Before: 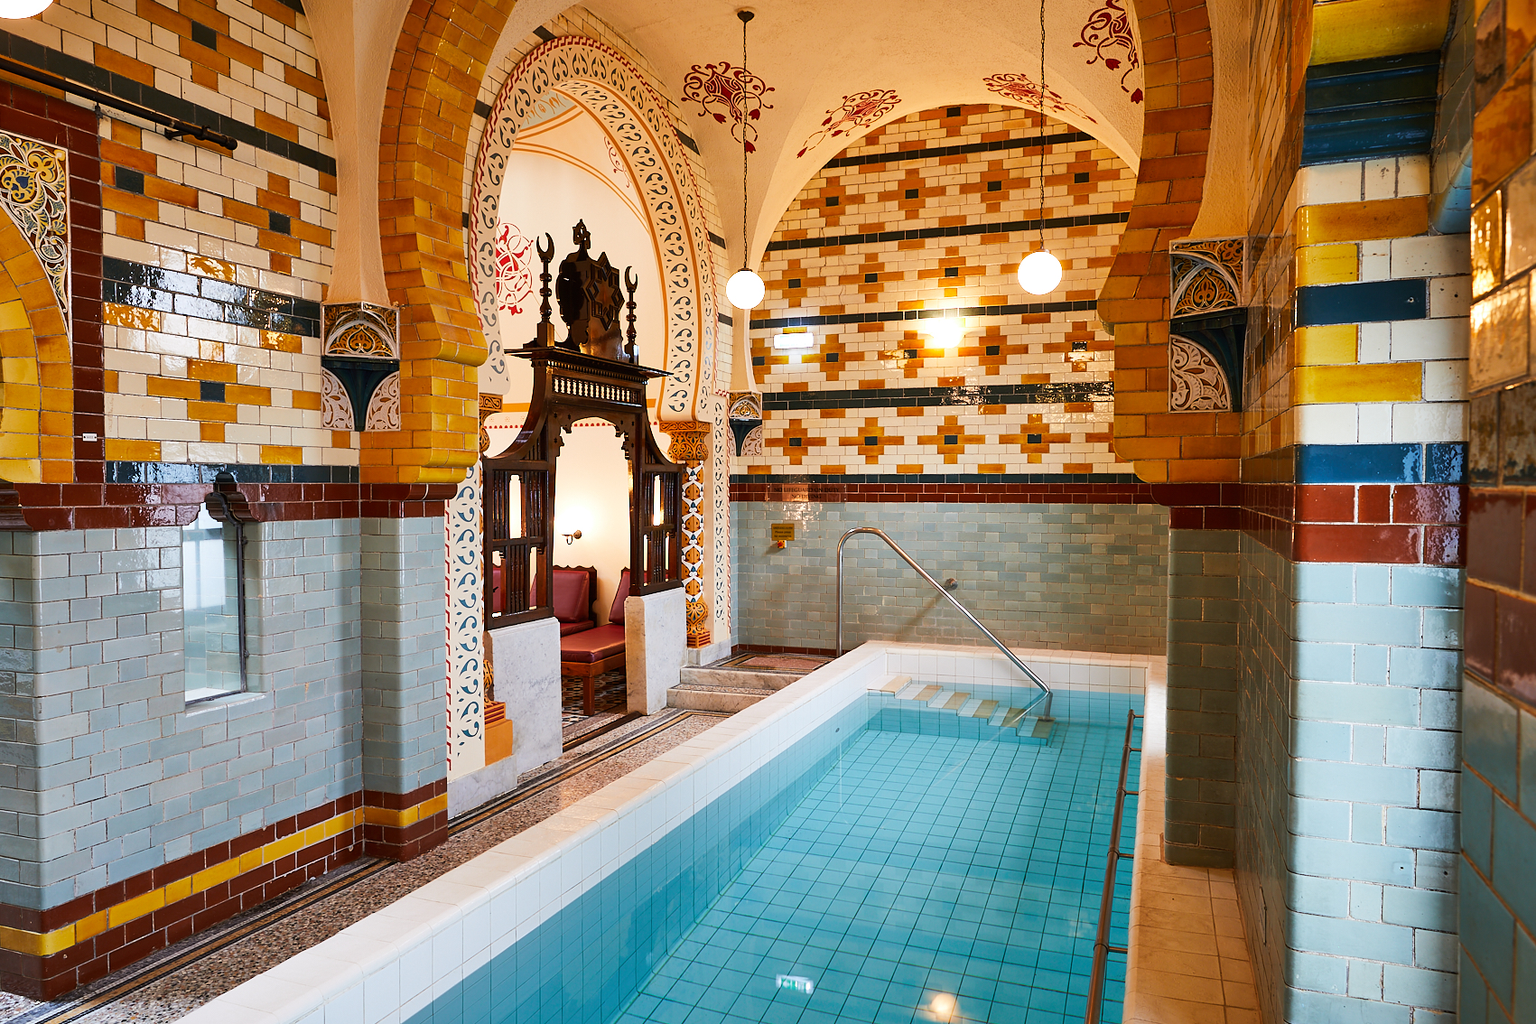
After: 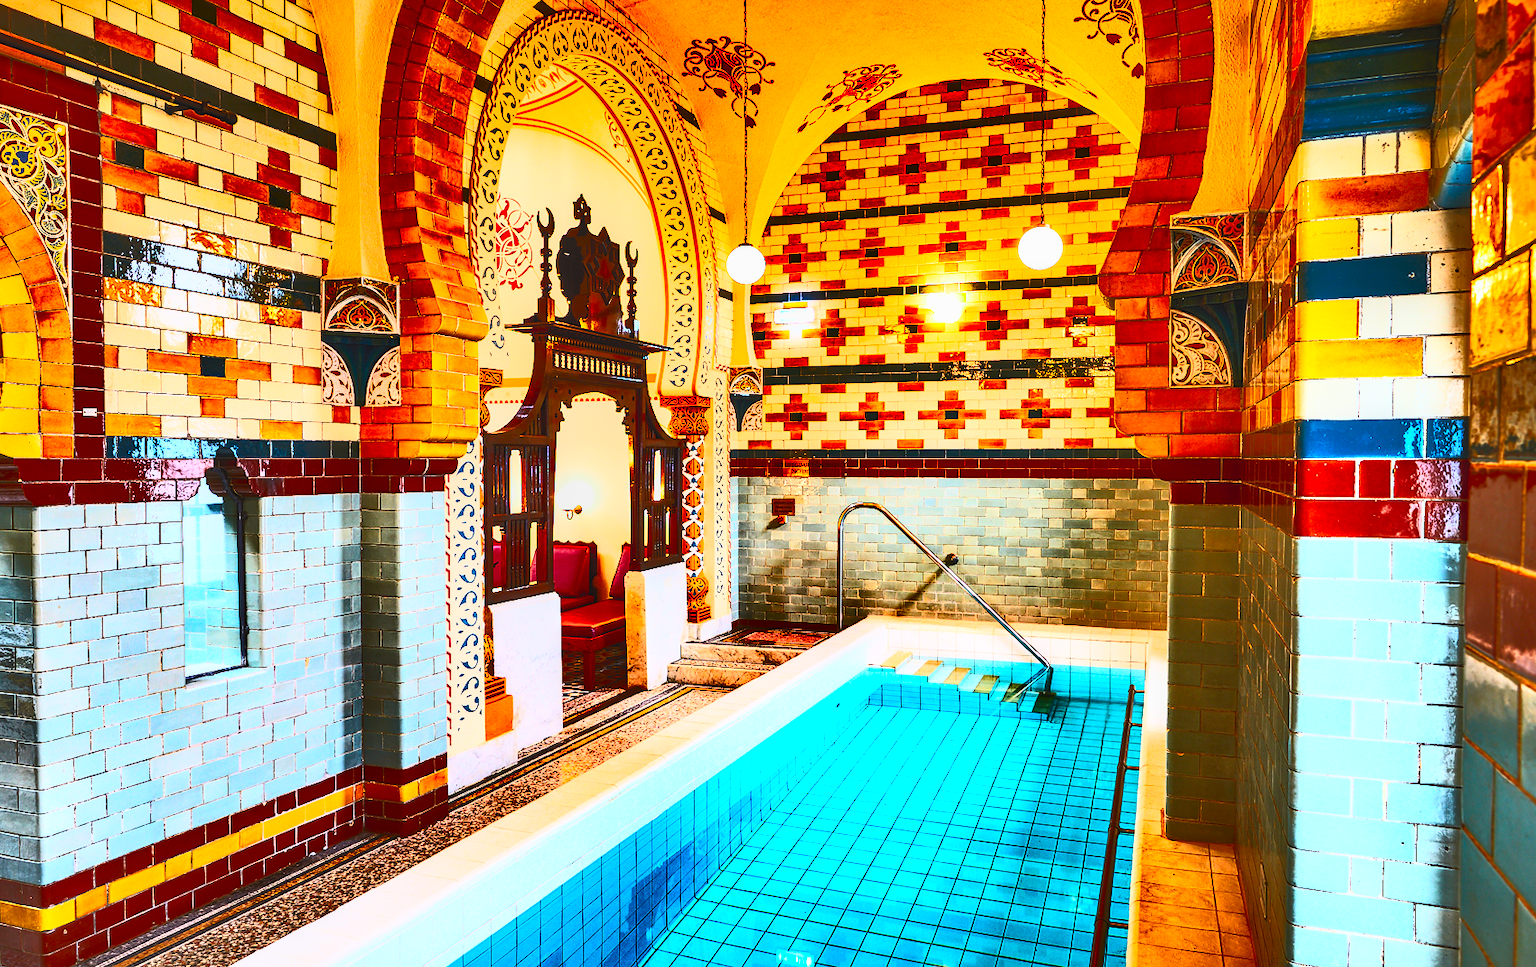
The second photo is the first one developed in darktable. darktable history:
shadows and highlights: shadows 20.91, highlights -82.73, soften with gaussian
contrast brightness saturation: contrast 1, brightness 1, saturation 1
crop and rotate: top 2.479%, bottom 3.018%
local contrast: on, module defaults
